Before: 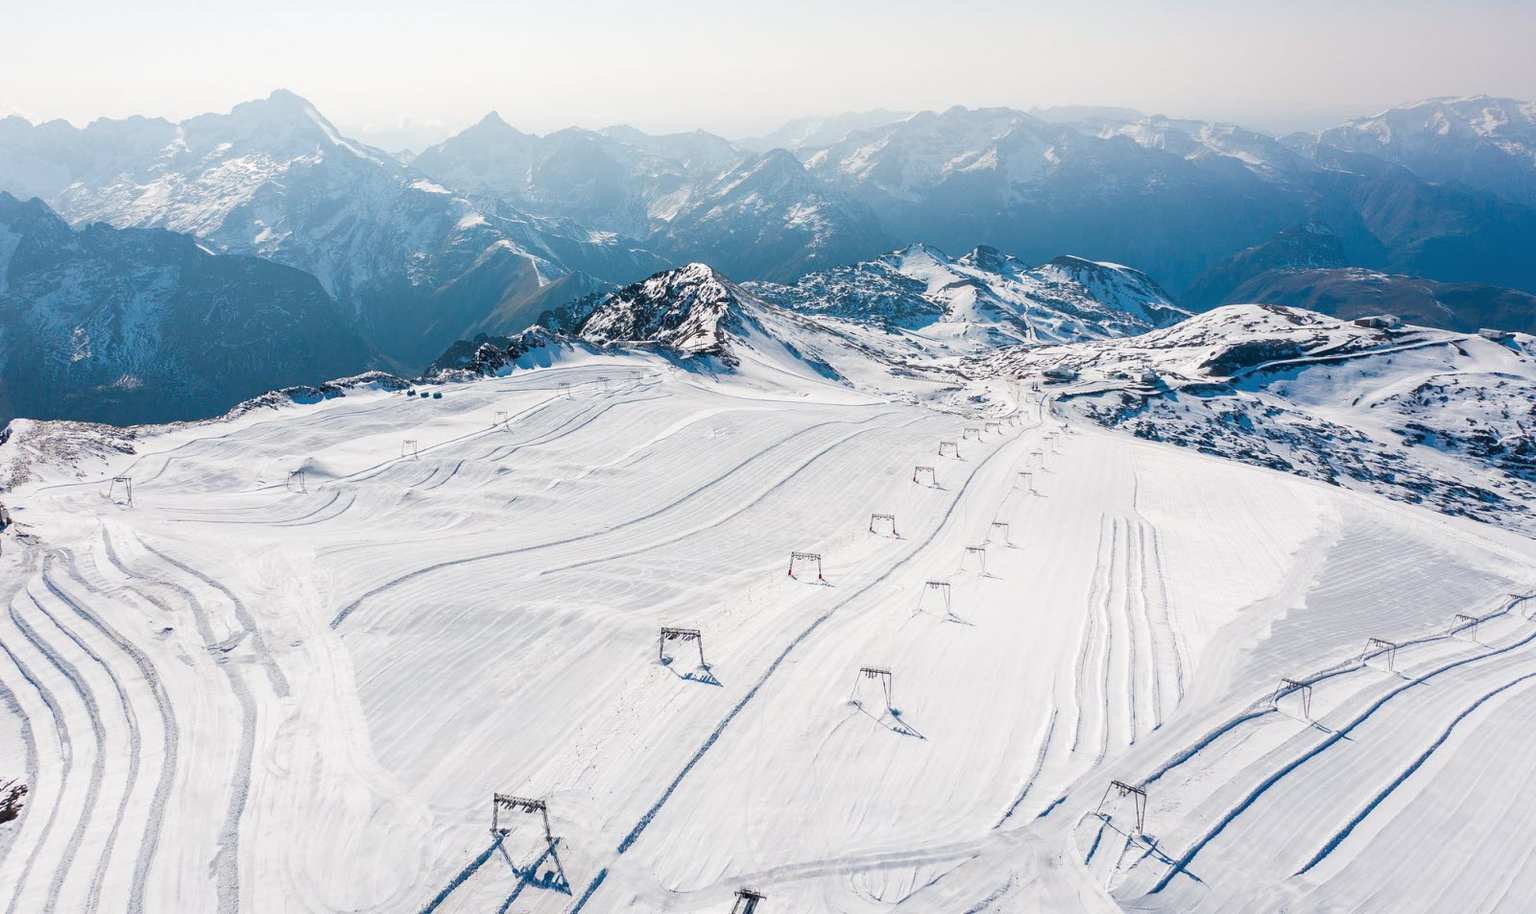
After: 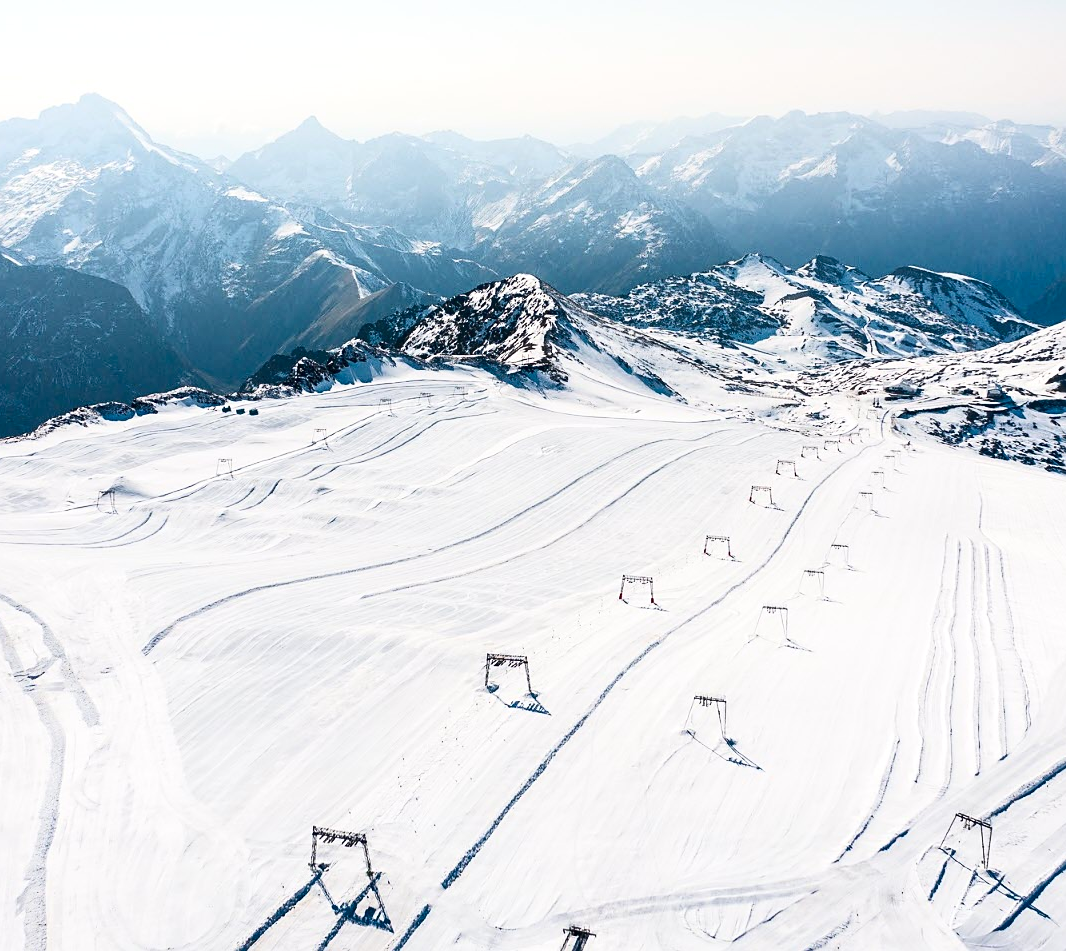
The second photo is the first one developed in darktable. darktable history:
crop and rotate: left 12.673%, right 20.66%
sharpen: radius 1.864, amount 0.398, threshold 1.271
contrast brightness saturation: contrast 0.28
shadows and highlights: shadows -10, white point adjustment 1.5, highlights 10
